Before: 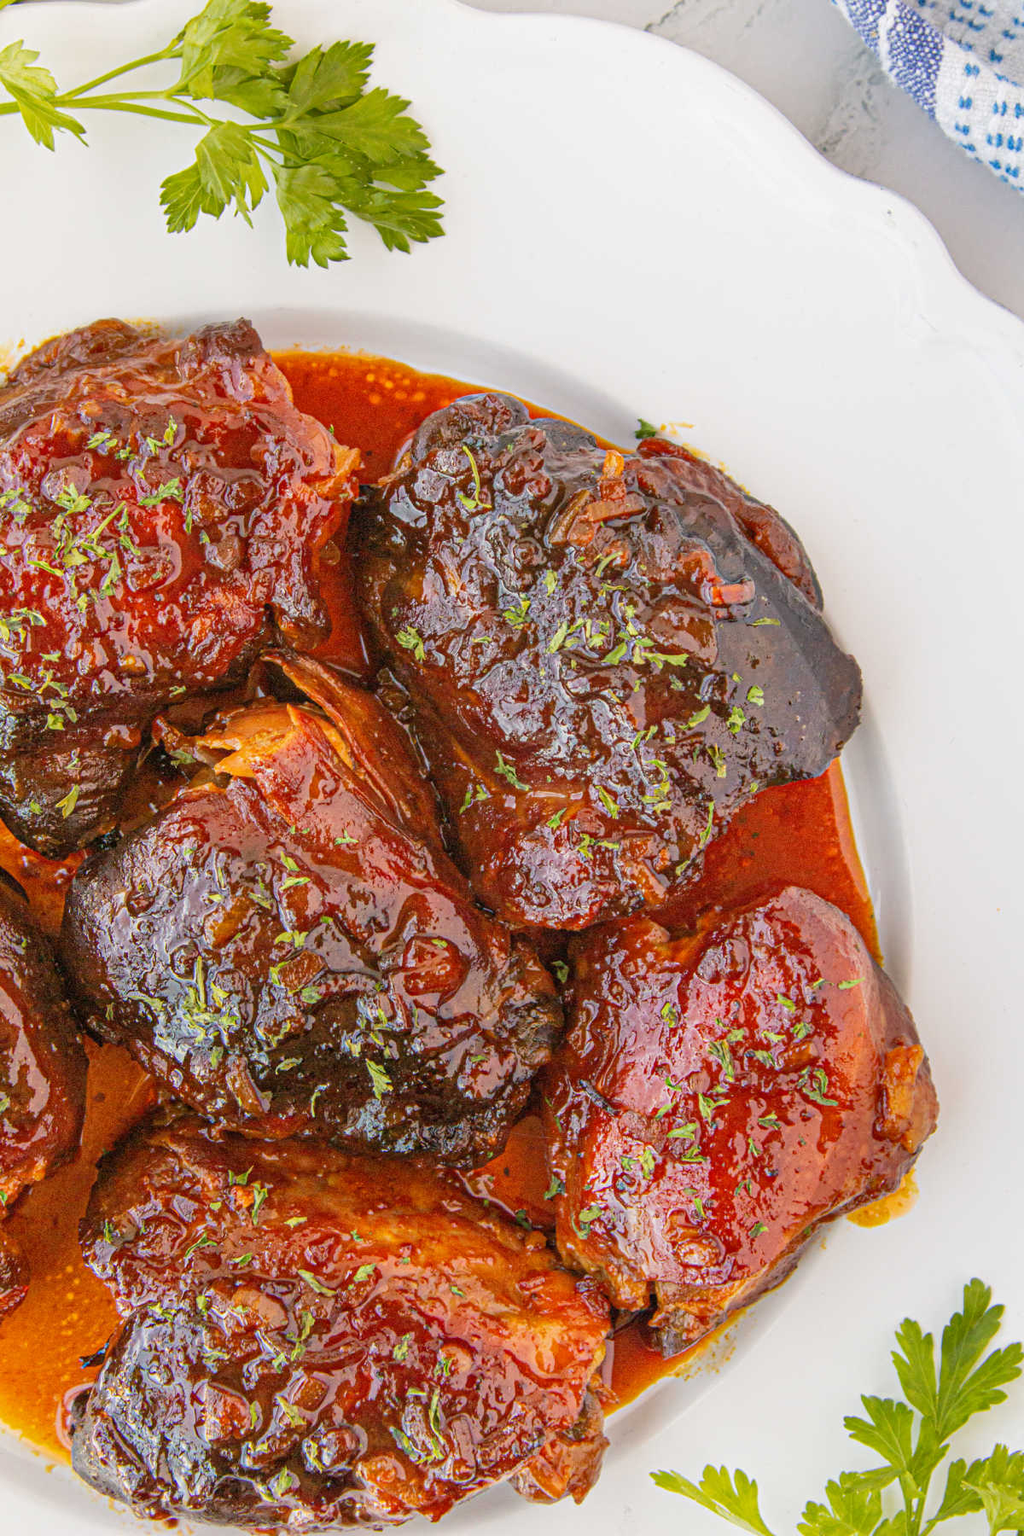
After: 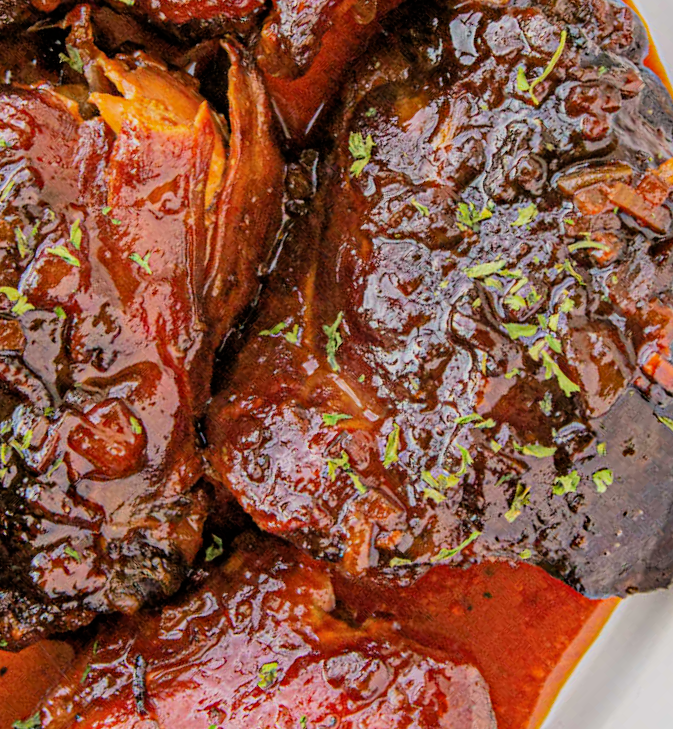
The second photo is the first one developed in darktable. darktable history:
crop and rotate: angle -44.63°, top 16.764%, right 0.861%, bottom 11.668%
haze removal: compatibility mode true, adaptive false
filmic rgb: black relative exposure -5.09 EV, white relative exposure 3.96 EV, hardness 2.91, contrast 1.3, color science v6 (2022)
